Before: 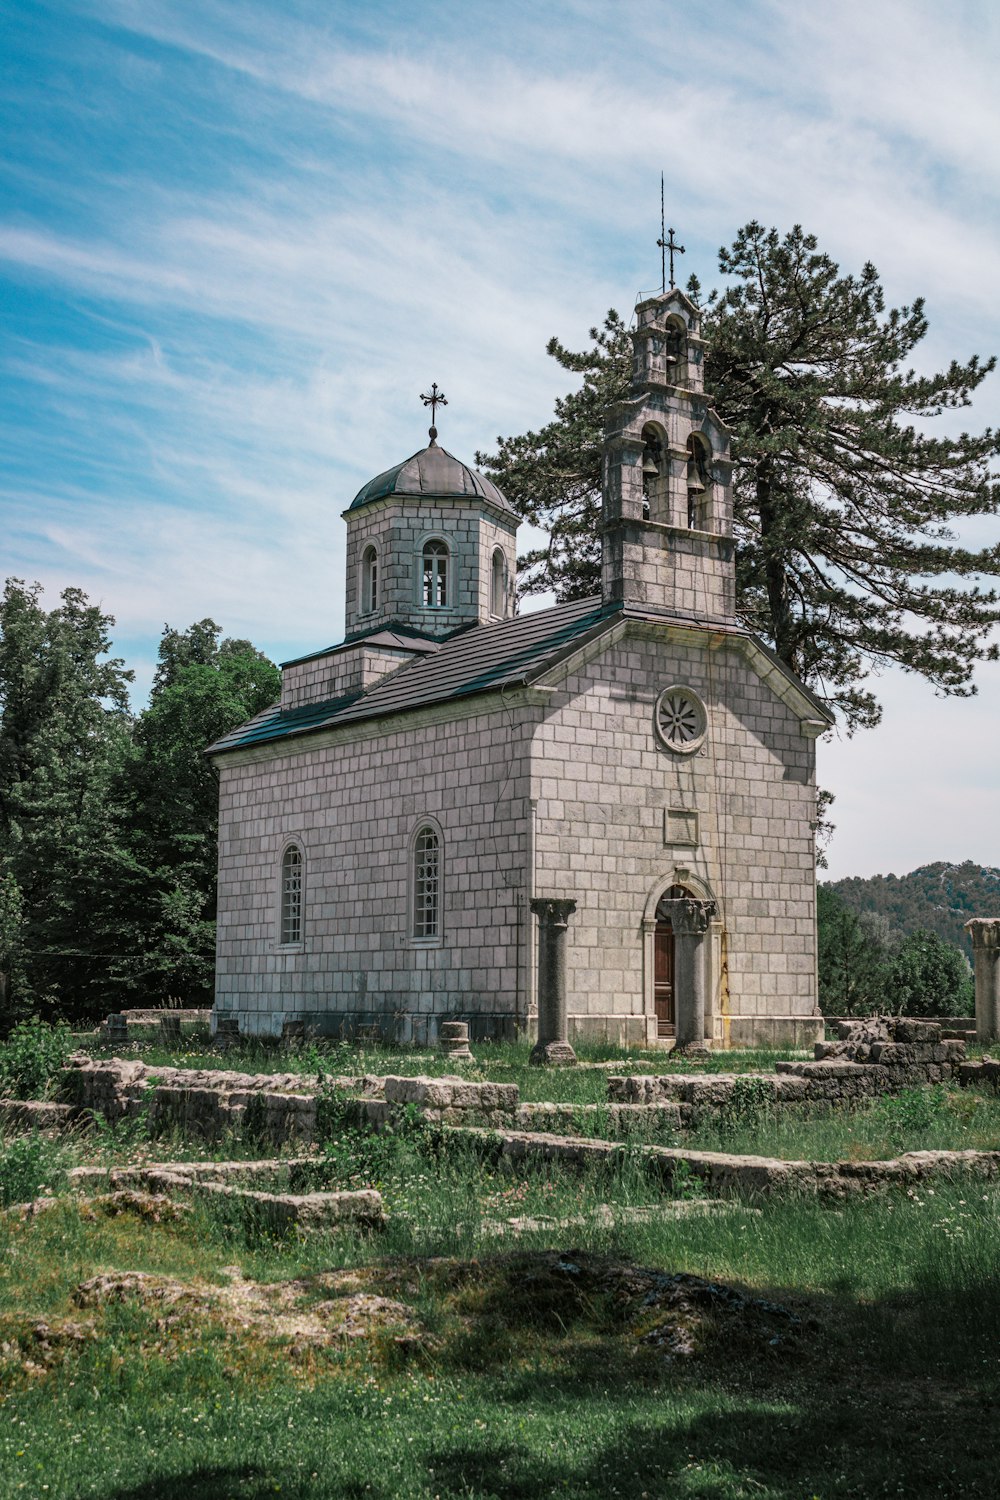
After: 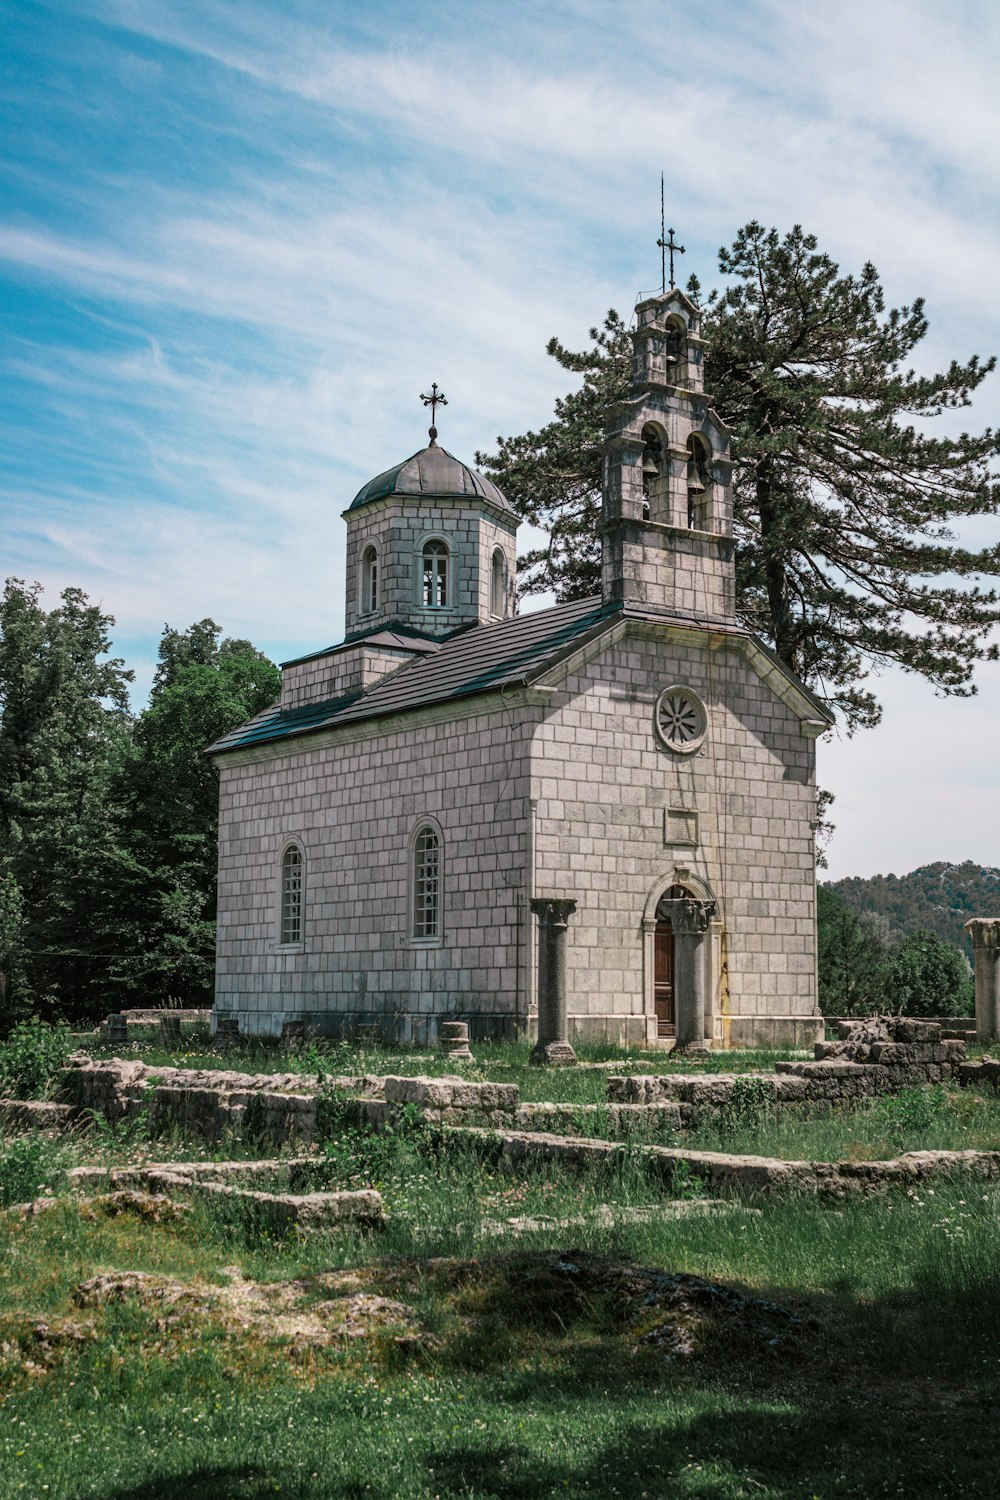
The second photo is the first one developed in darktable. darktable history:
contrast brightness saturation: contrast 0.073
